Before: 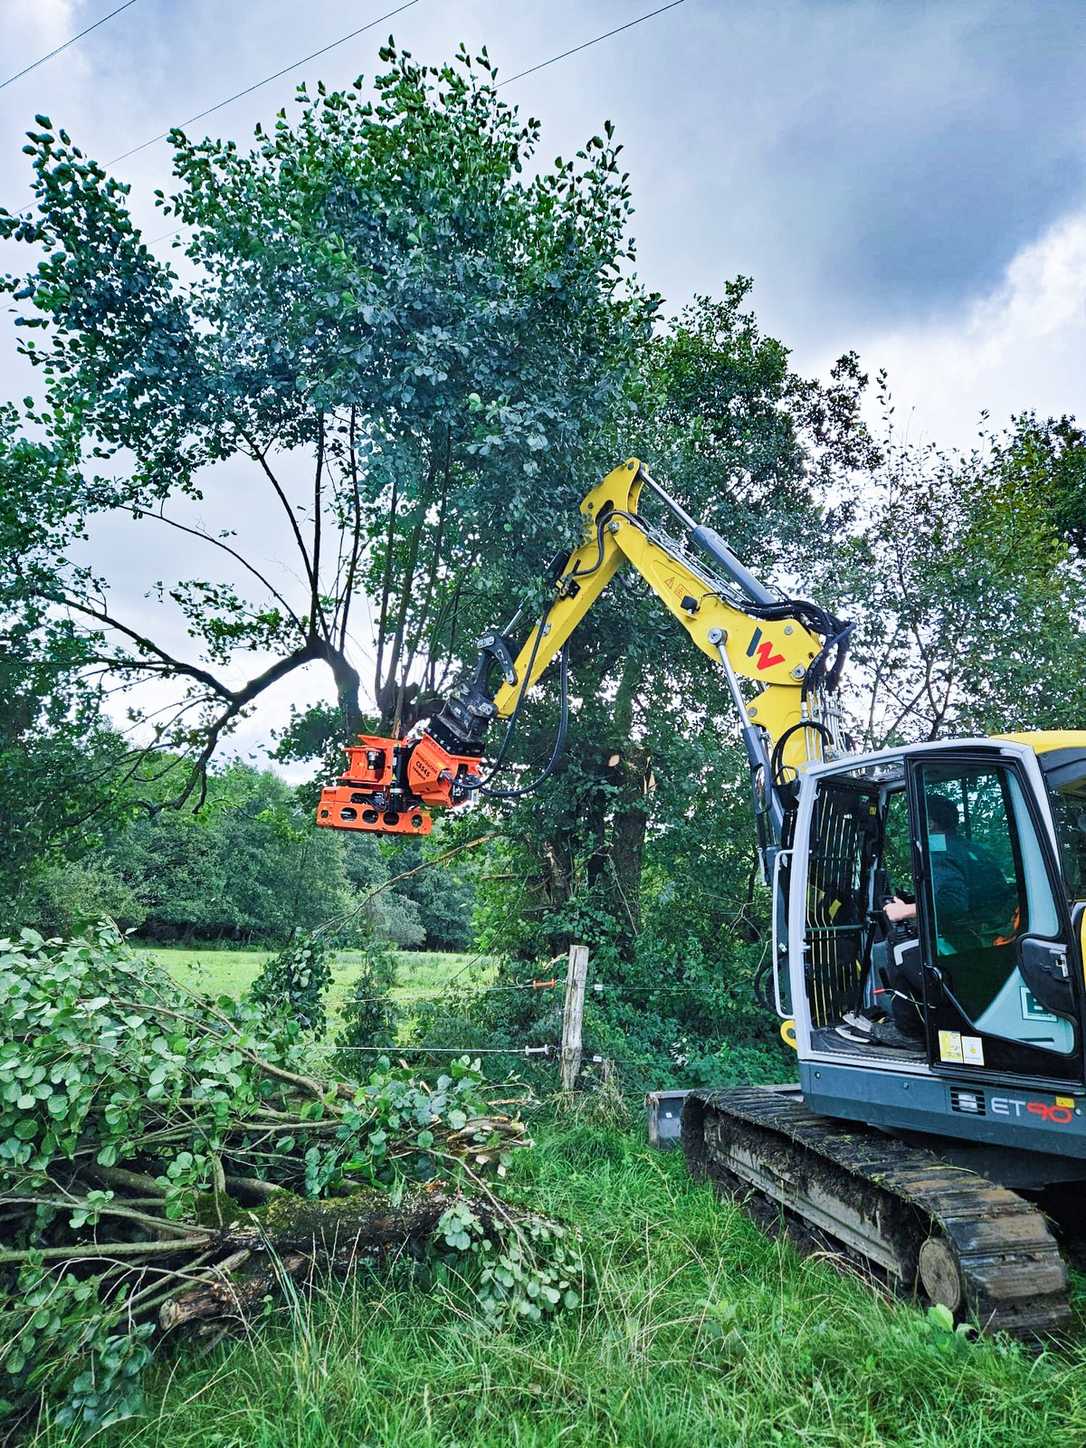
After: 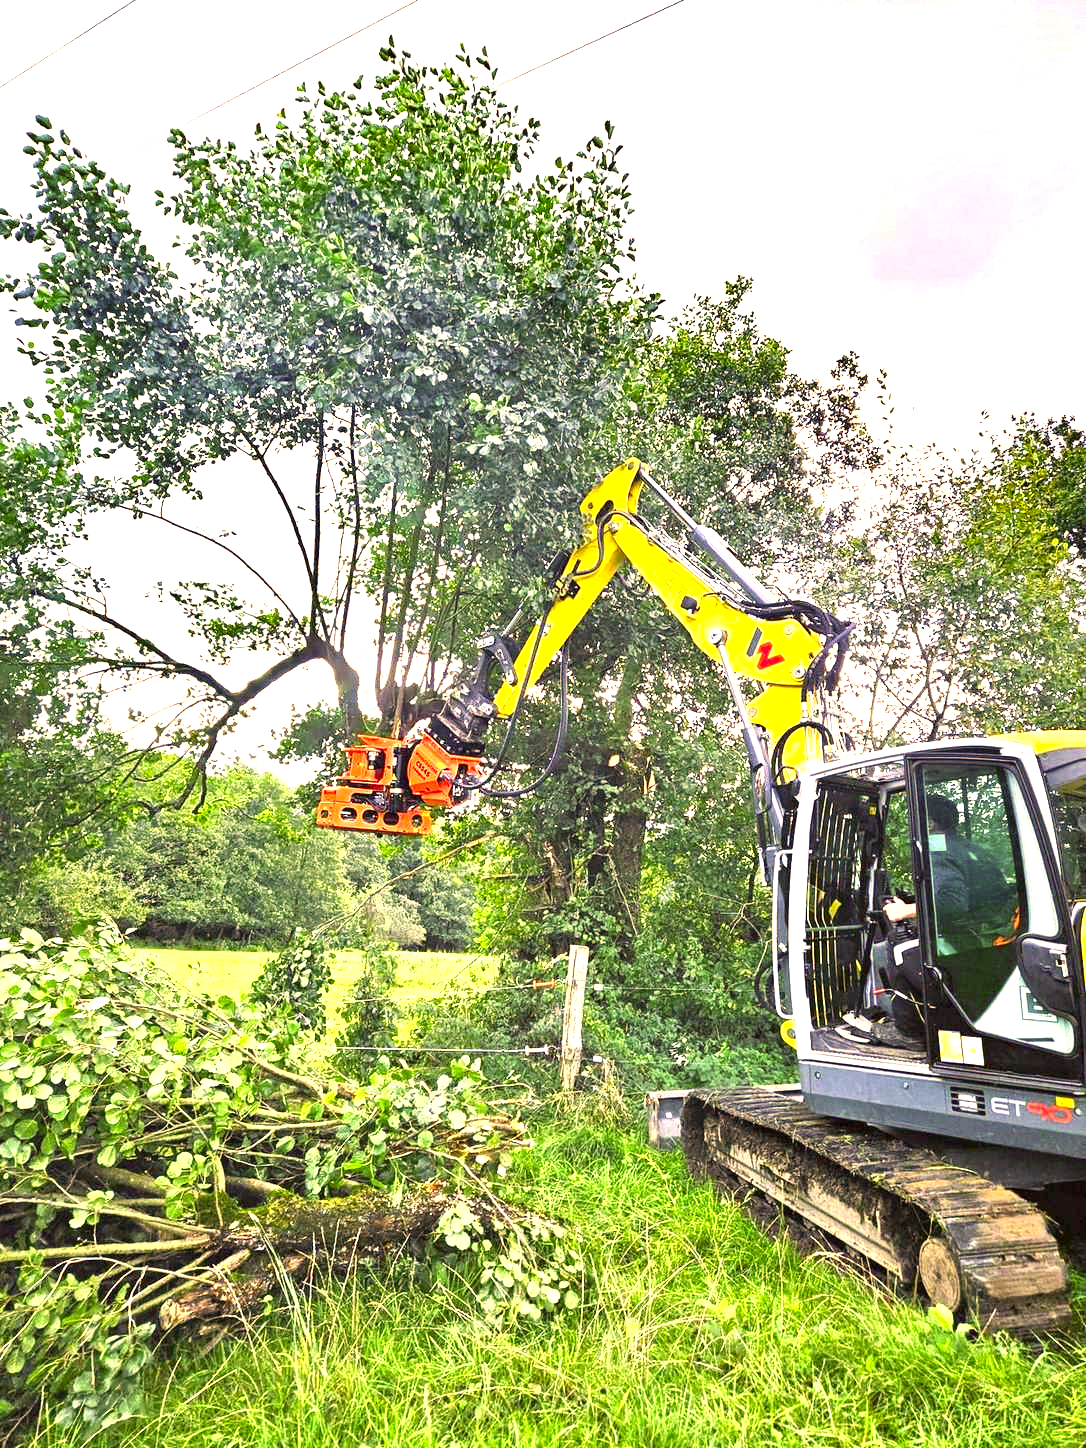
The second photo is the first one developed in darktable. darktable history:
exposure: black level correction 0, exposure 1.45 EV, compensate exposure bias true, compensate highlight preservation false
color correction: highlights a* 17.94, highlights b* 35.39, shadows a* 1.48, shadows b* 6.42, saturation 1.01
